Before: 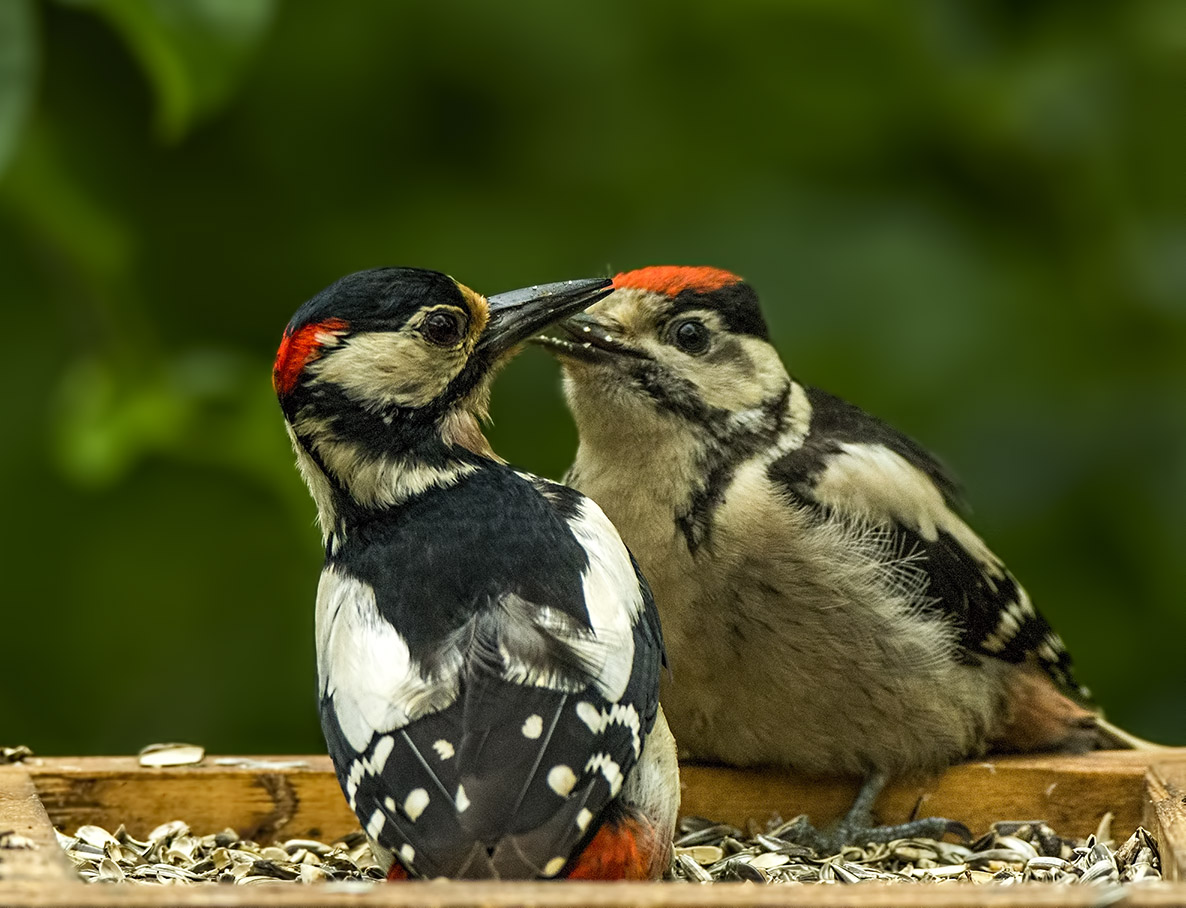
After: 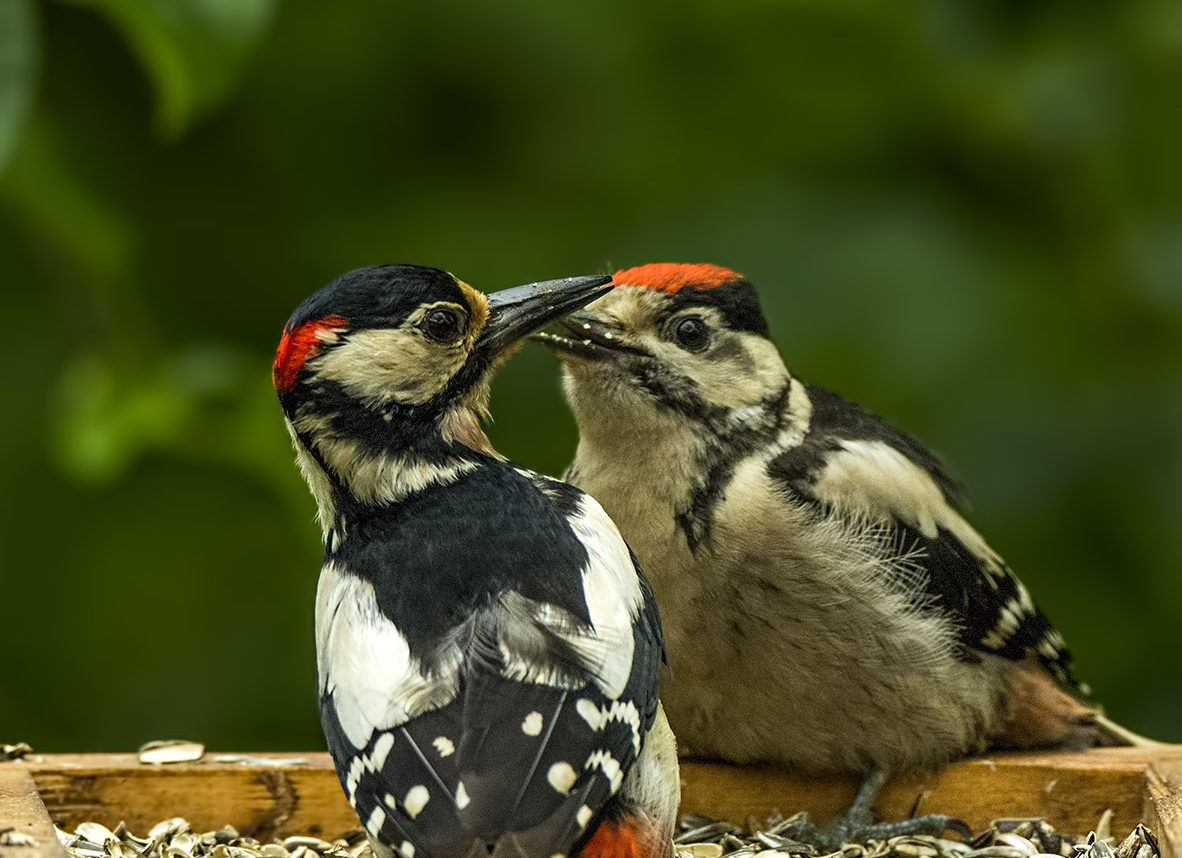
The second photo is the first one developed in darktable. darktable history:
crop: top 0.435%, right 0.259%, bottom 5.064%
